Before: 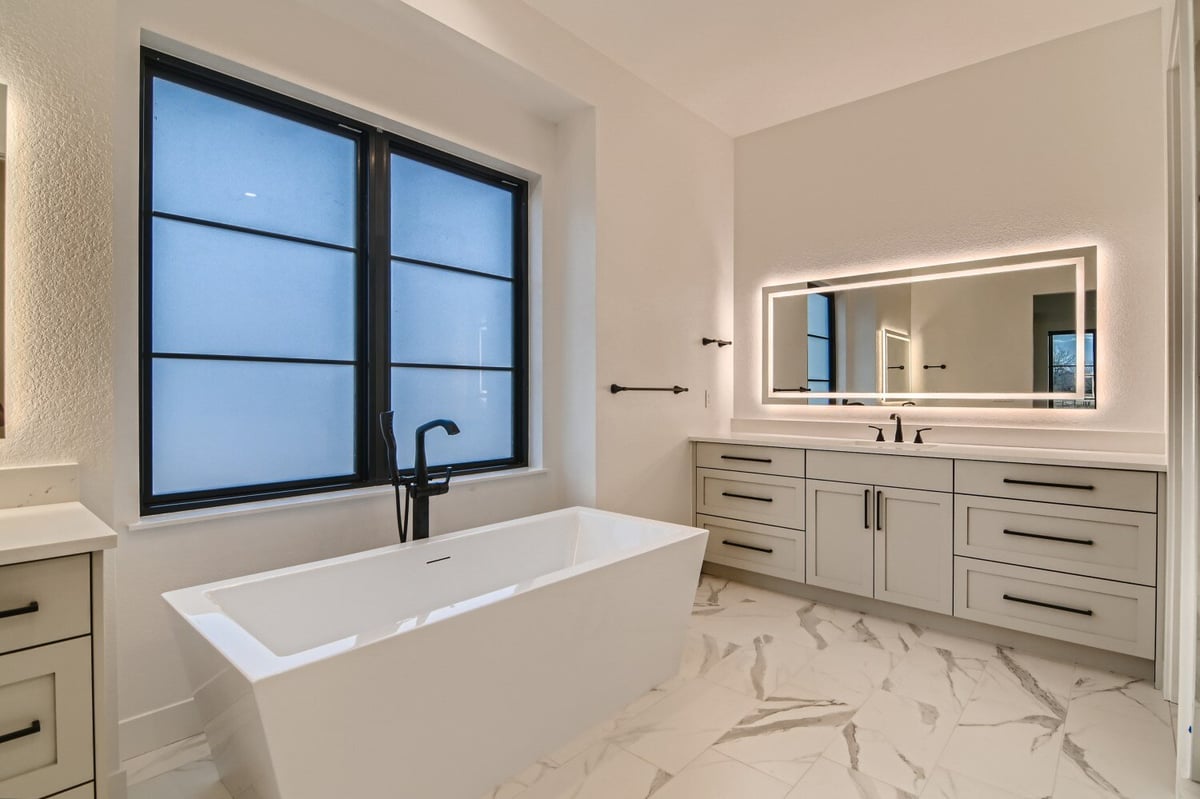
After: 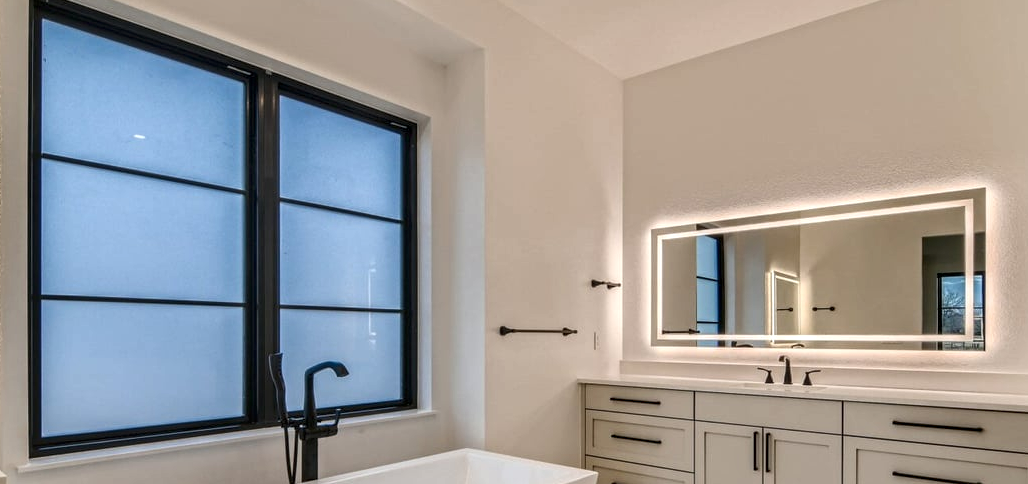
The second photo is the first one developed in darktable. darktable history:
local contrast: detail 130%
crop and rotate: left 9.28%, top 7.354%, right 4.98%, bottom 32.006%
